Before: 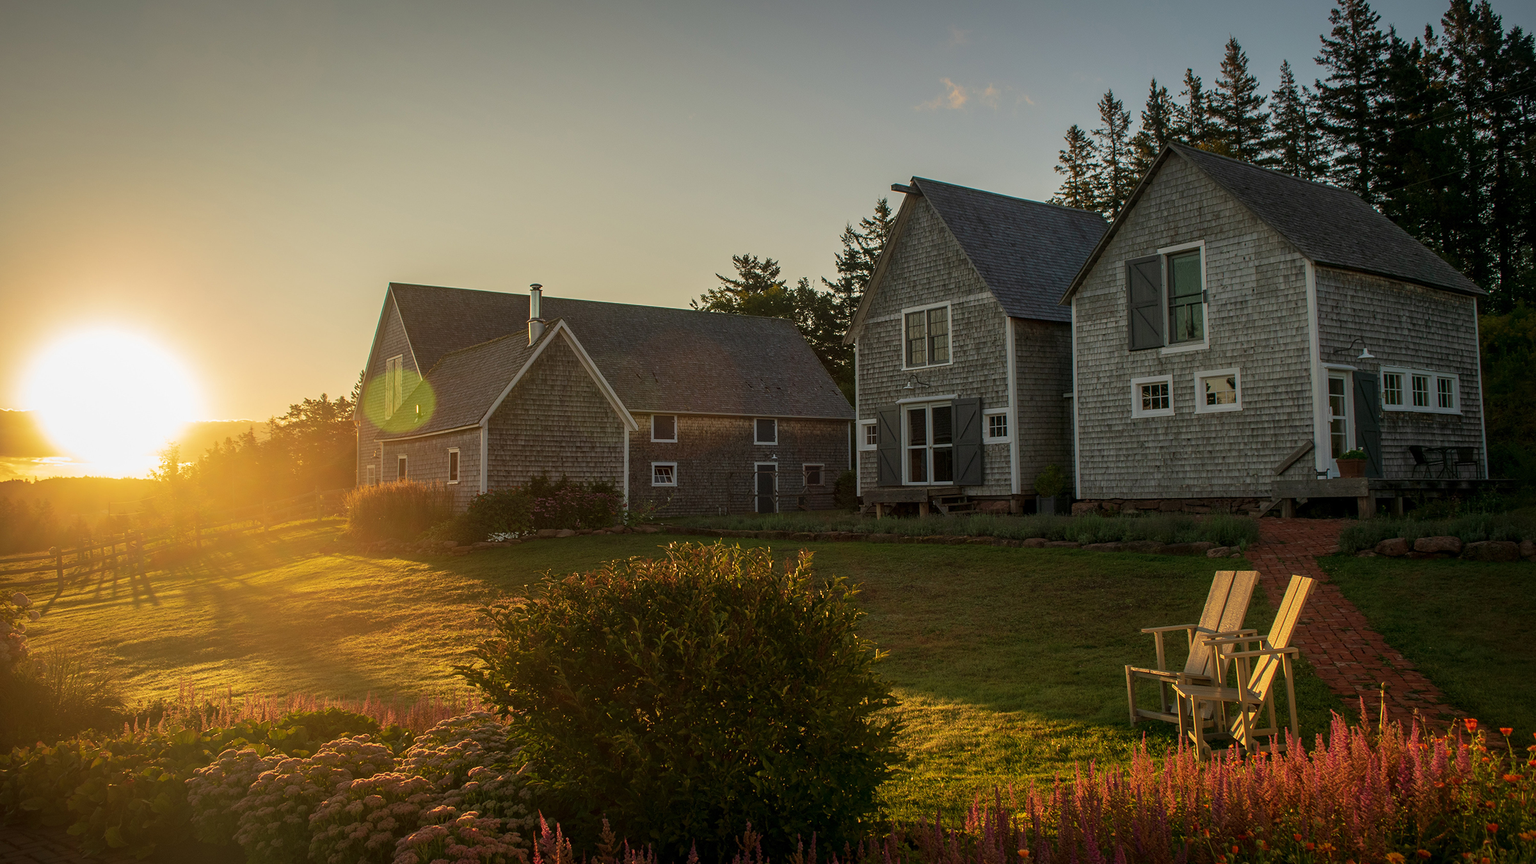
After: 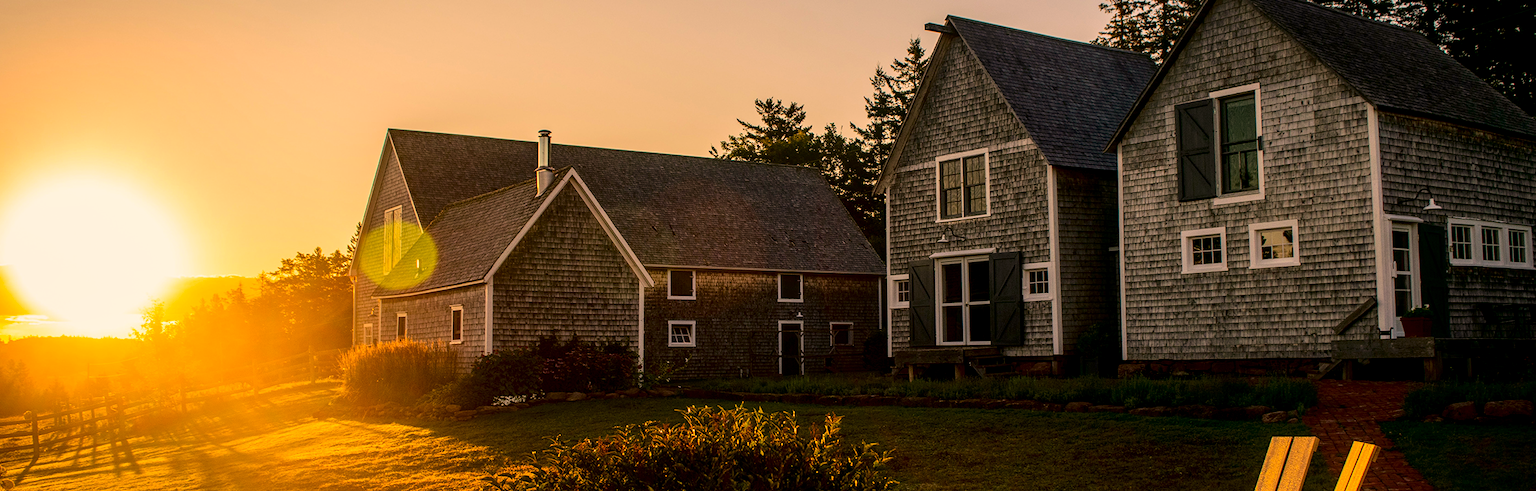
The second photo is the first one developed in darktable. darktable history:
color correction: highlights a* 21.06, highlights b* 19.34
color balance rgb: perceptual saturation grading › global saturation 19.483%, global vibrance 20%
crop: left 1.758%, top 18.845%, right 4.734%, bottom 27.943%
local contrast: on, module defaults
tone curve: curves: ch0 [(0, 0) (0.003, 0) (0.011, 0.001) (0.025, 0.003) (0.044, 0.005) (0.069, 0.011) (0.1, 0.021) (0.136, 0.035) (0.177, 0.079) (0.224, 0.134) (0.277, 0.219) (0.335, 0.315) (0.399, 0.42) (0.468, 0.529) (0.543, 0.636) (0.623, 0.727) (0.709, 0.805) (0.801, 0.88) (0.898, 0.957) (1, 1)], color space Lab, independent channels, preserve colors none
